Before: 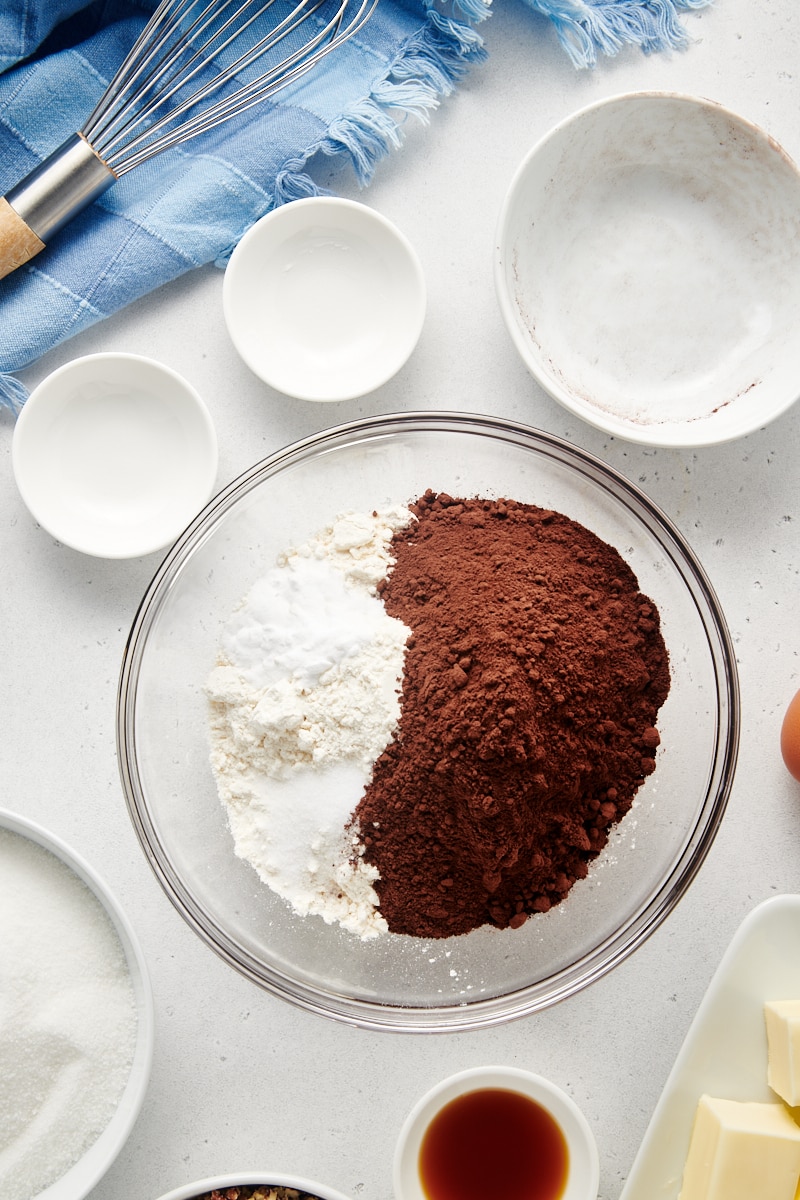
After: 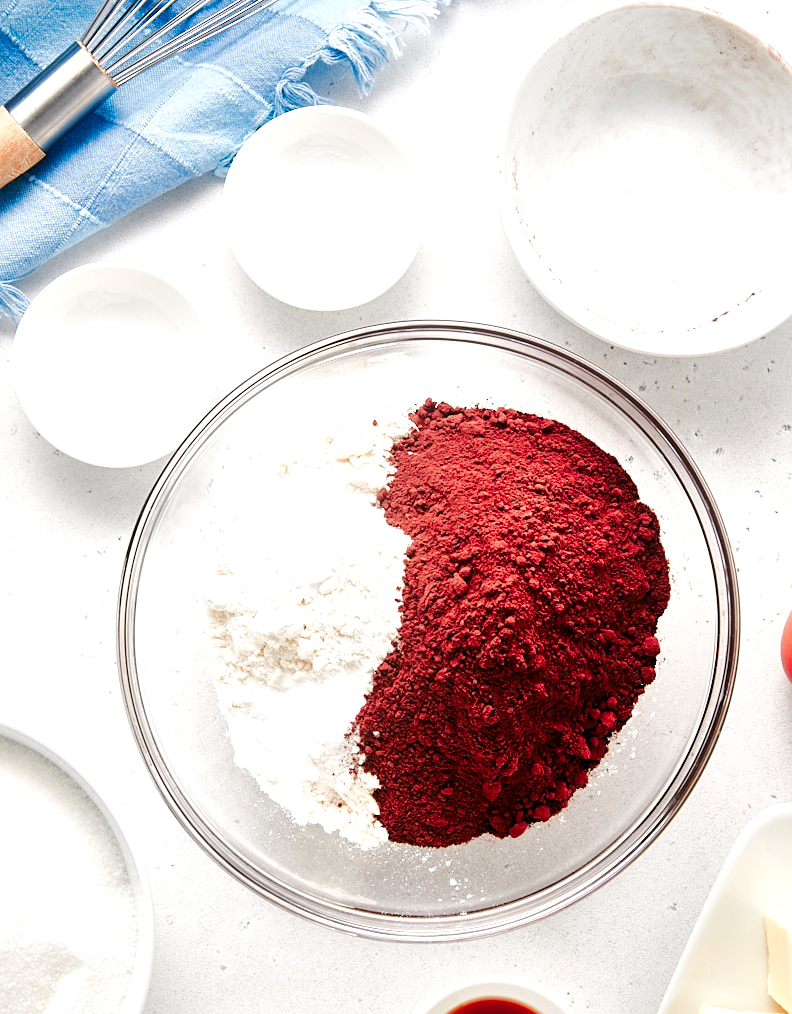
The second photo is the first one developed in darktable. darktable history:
exposure: black level correction 0, exposure 0.498 EV, compensate exposure bias true, compensate highlight preservation false
color balance rgb: highlights gain › chroma 0.214%, highlights gain › hue 332.34°, linear chroma grading › global chroma 10.188%, perceptual saturation grading › global saturation 0.776%, perceptual saturation grading › highlights -34.31%, perceptual saturation grading › mid-tones 14.931%, perceptual saturation grading › shadows 48.106%, perceptual brilliance grading › mid-tones 9.796%, perceptual brilliance grading › shadows 14.329%, global vibrance -24.335%
crop: top 7.607%, bottom 7.867%
color zones: curves: ch1 [(0.239, 0.552) (0.75, 0.5)]; ch2 [(0.25, 0.462) (0.749, 0.457)], mix 23.88%
sharpen: amount 0.208
